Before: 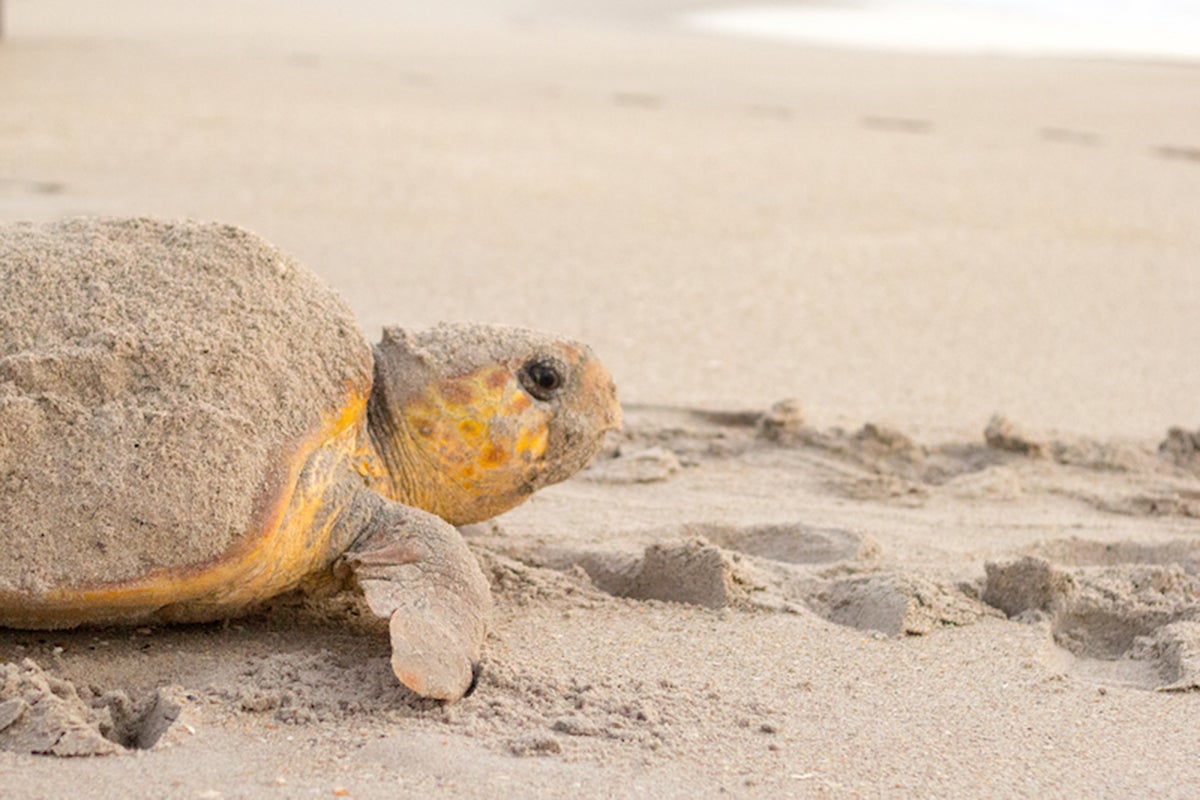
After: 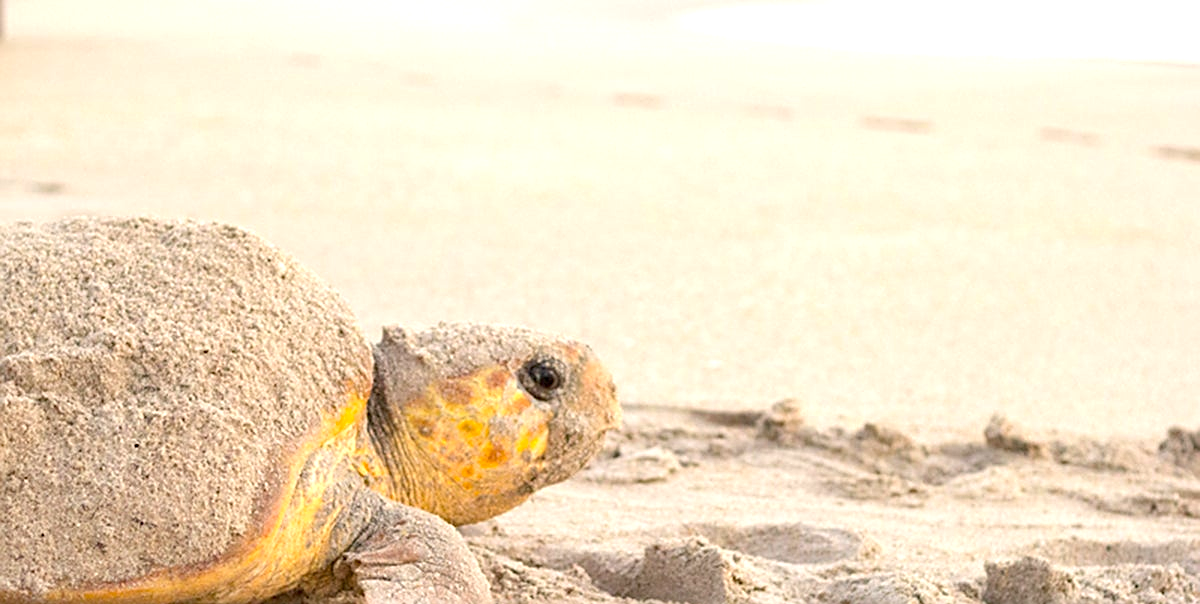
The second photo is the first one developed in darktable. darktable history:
haze removal: compatibility mode true, adaptive false
crop: bottom 24.392%
sharpen: amount 0.499
exposure: exposure 0.601 EV, compensate highlight preservation false
